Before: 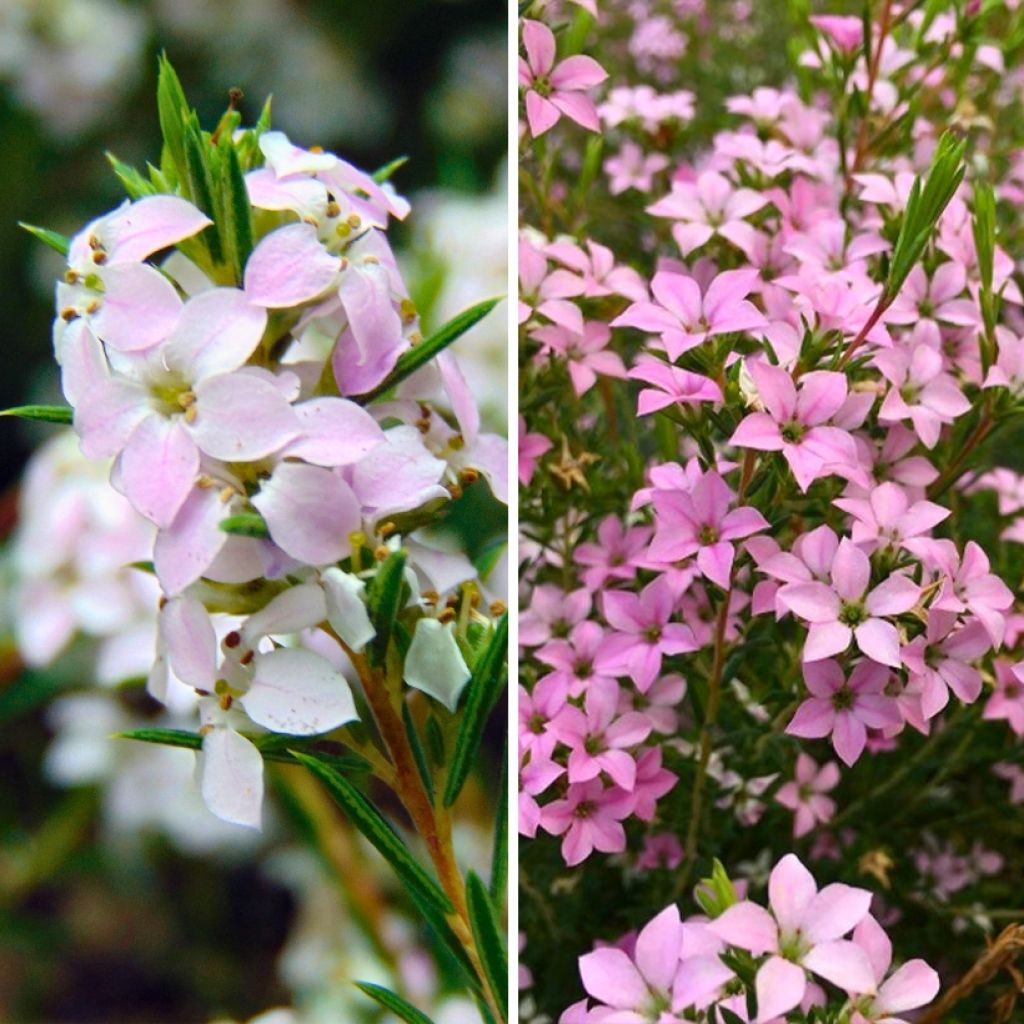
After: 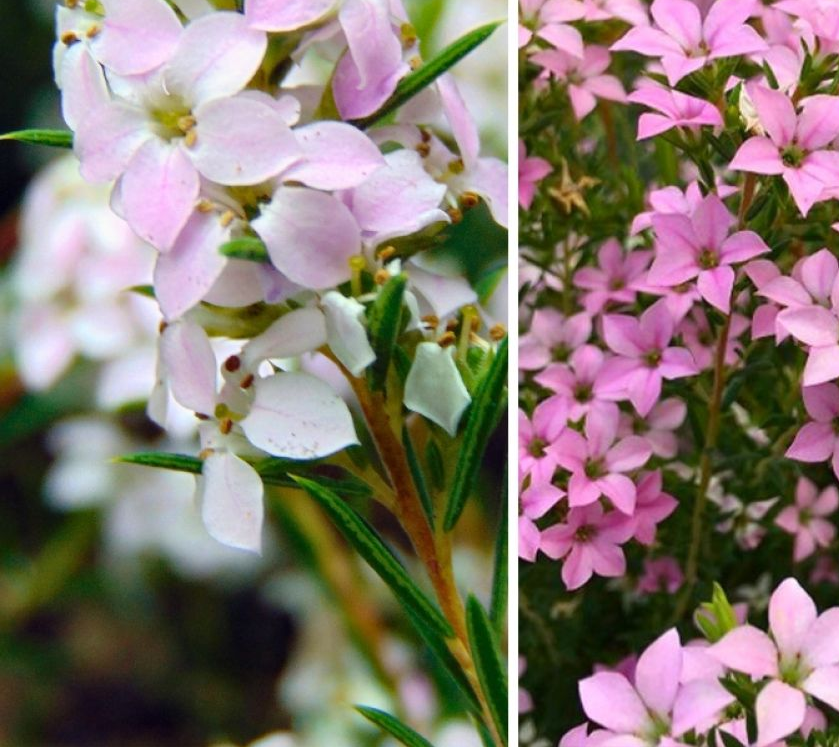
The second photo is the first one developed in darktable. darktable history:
crop: top 27.037%, right 17.993%
